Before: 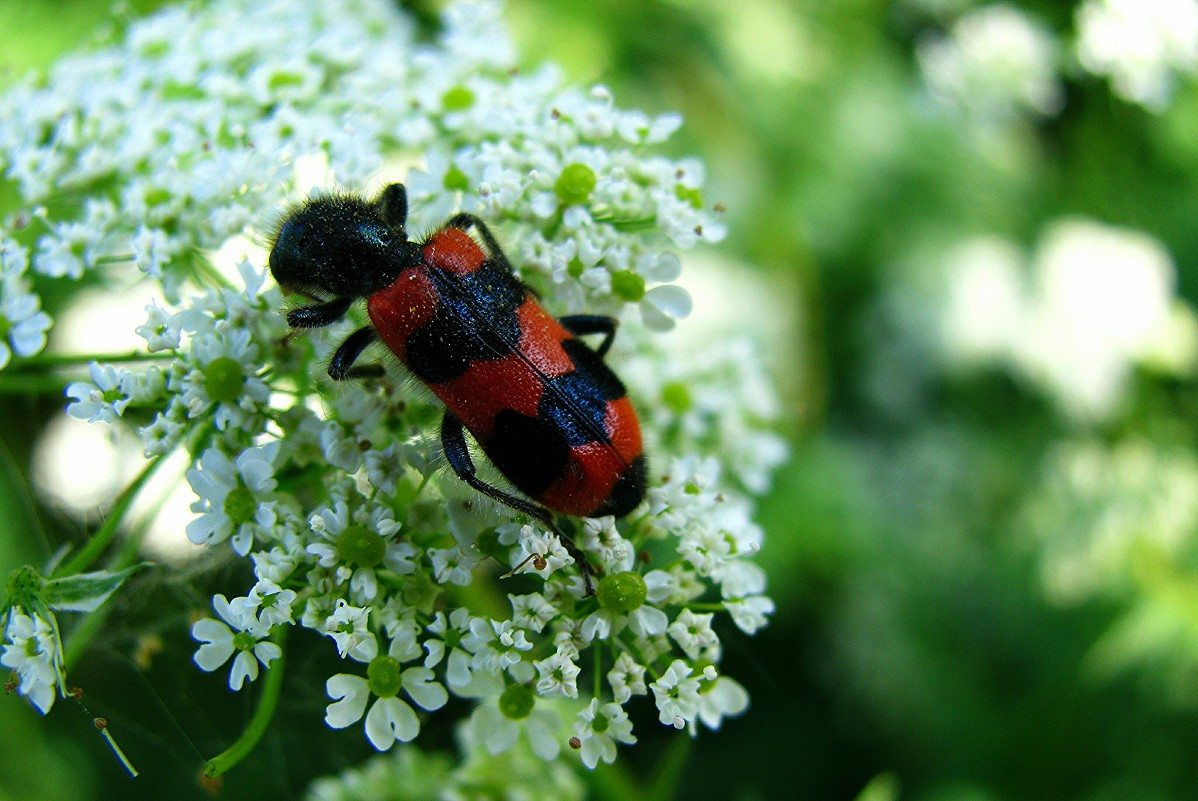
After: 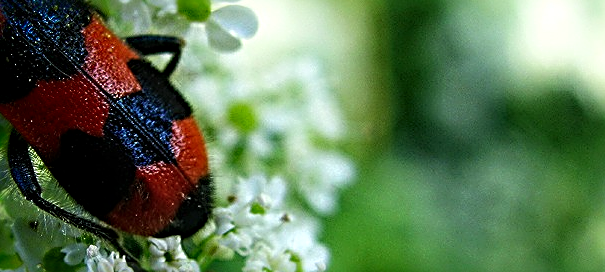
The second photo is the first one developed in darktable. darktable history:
sharpen: radius 3.709, amount 0.921
shadows and highlights: shadows -89.06, highlights 90.77, highlights color adjustment 55.37%, soften with gaussian
crop: left 36.309%, top 35.03%, right 13.173%, bottom 30.99%
local contrast: on, module defaults
